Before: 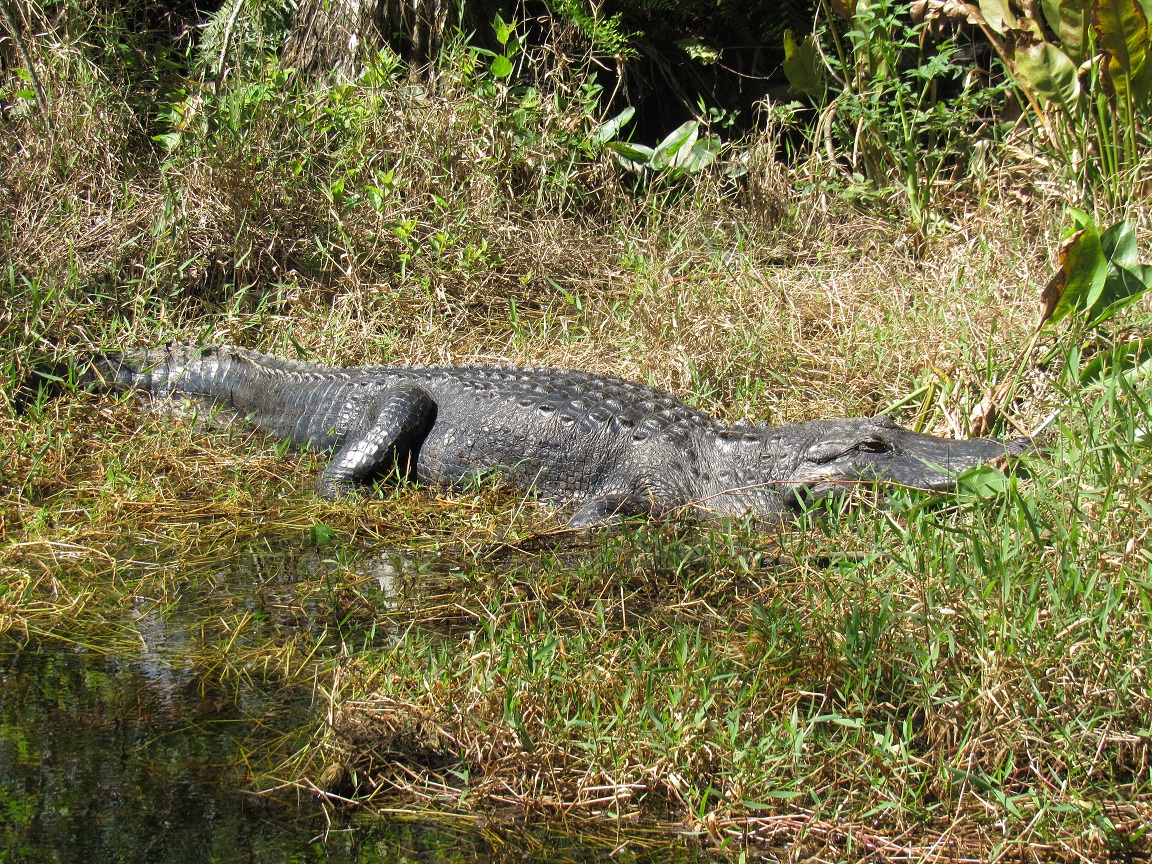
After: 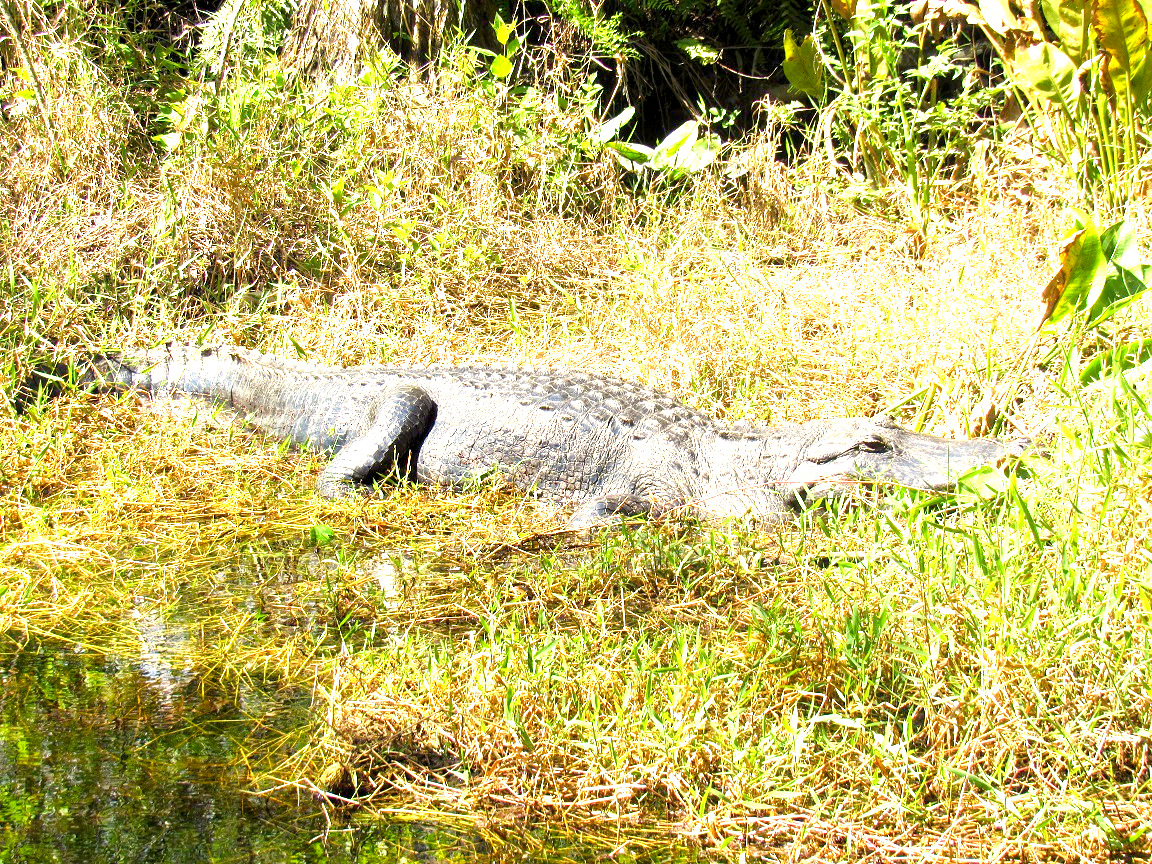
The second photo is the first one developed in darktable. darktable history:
color balance rgb: shadows lift › chroma 3%, shadows lift › hue 280.8°, power › hue 330°, highlights gain › chroma 3%, highlights gain › hue 75.6°, global offset › luminance -1%, perceptual saturation grading › global saturation 20%, perceptual saturation grading › highlights -25%, perceptual saturation grading › shadows 50%, global vibrance 20%
levels: levels [0, 0.476, 0.951]
exposure: exposure 2.003 EV, compensate highlight preservation false
